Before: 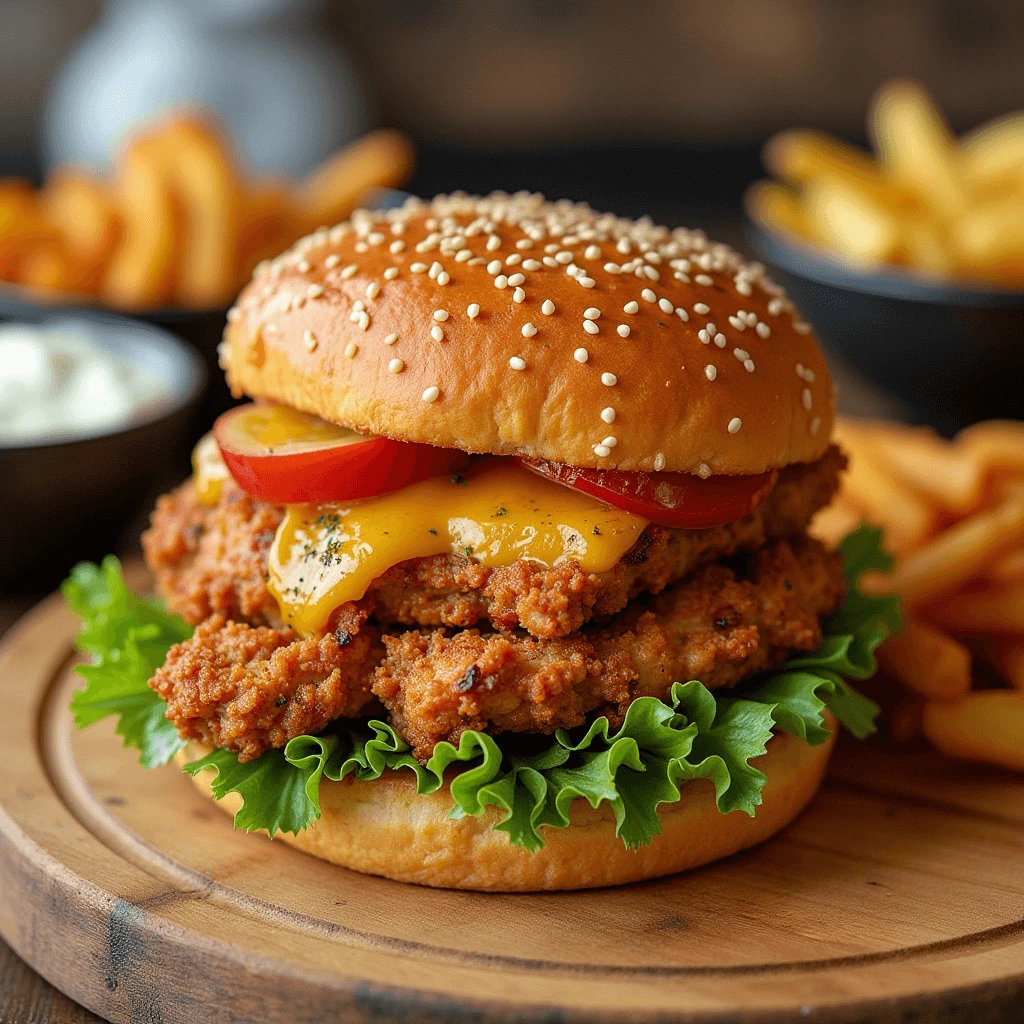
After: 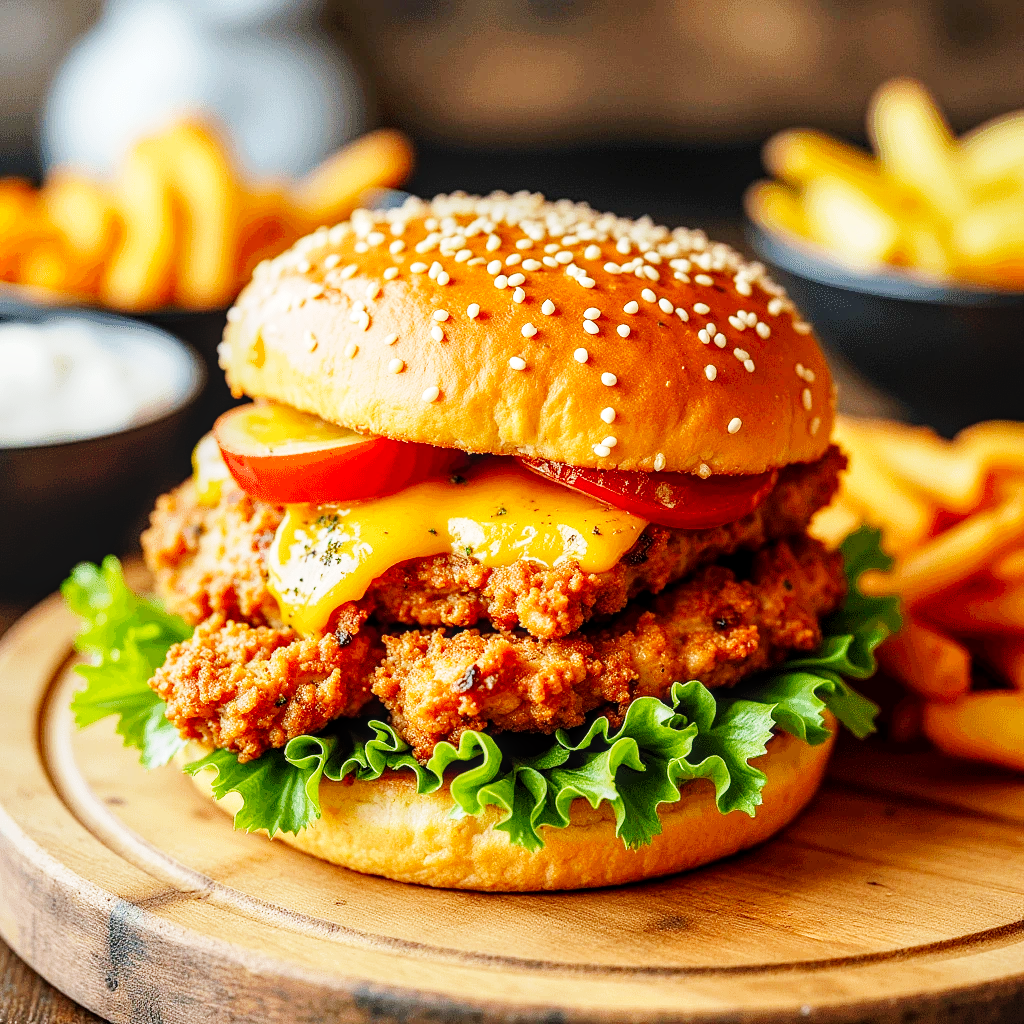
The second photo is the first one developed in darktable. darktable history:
local contrast: on, module defaults
base curve: curves: ch0 [(0, 0) (0, 0.001) (0.001, 0.001) (0.004, 0.002) (0.007, 0.004) (0.015, 0.013) (0.033, 0.045) (0.052, 0.096) (0.075, 0.17) (0.099, 0.241) (0.163, 0.42) (0.219, 0.55) (0.259, 0.616) (0.327, 0.722) (0.365, 0.765) (0.522, 0.873) (0.547, 0.881) (0.689, 0.919) (0.826, 0.952) (1, 1)], preserve colors none
